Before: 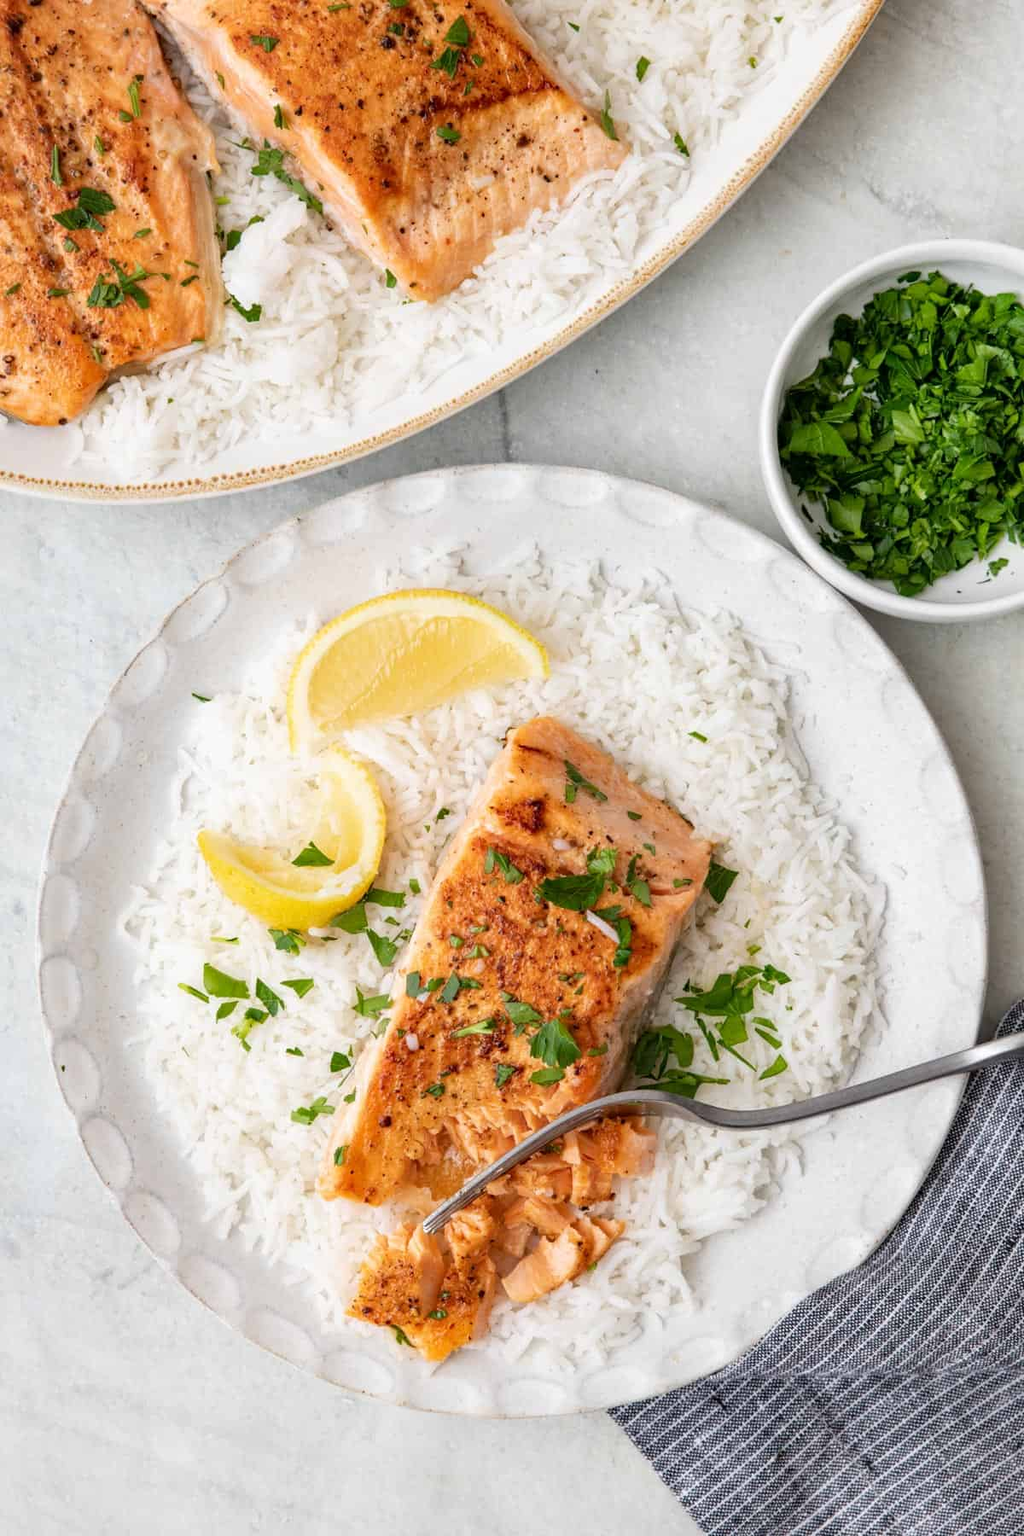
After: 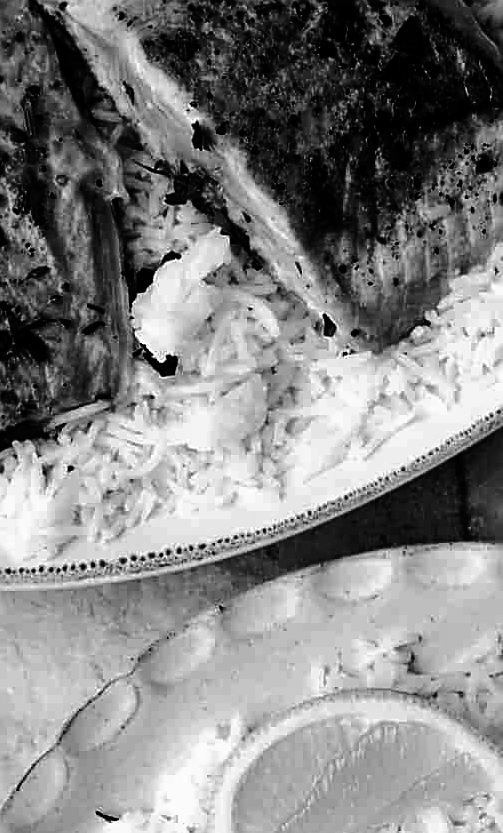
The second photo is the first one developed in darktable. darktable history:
contrast brightness saturation: contrast 0.02, brightness -1, saturation -1
crop and rotate: left 10.817%, top 0.062%, right 47.194%, bottom 53.626%
sharpen: on, module defaults
tone curve: curves: ch0 [(0, 0) (0.003, 0) (0.011, 0.001) (0.025, 0.001) (0.044, 0.002) (0.069, 0.007) (0.1, 0.015) (0.136, 0.027) (0.177, 0.066) (0.224, 0.122) (0.277, 0.219) (0.335, 0.327) (0.399, 0.432) (0.468, 0.527) (0.543, 0.615) (0.623, 0.695) (0.709, 0.777) (0.801, 0.874) (0.898, 0.973) (1, 1)], preserve colors none
